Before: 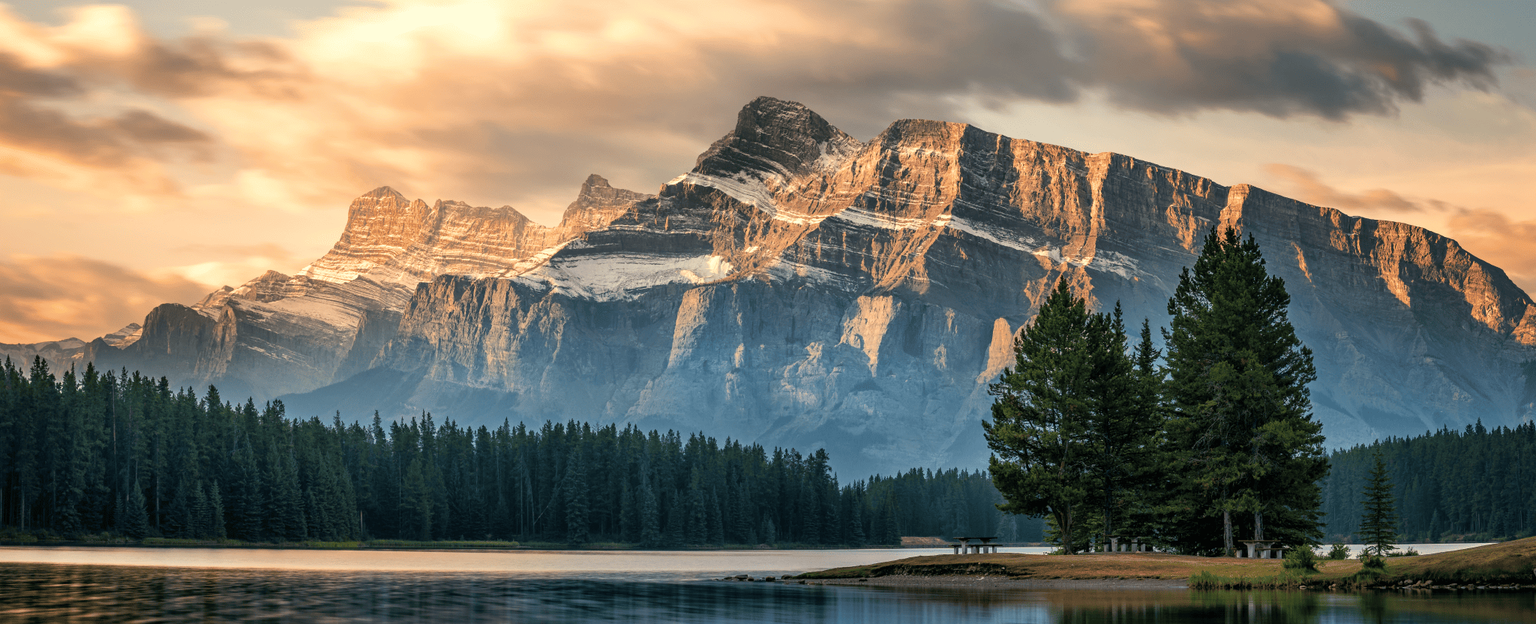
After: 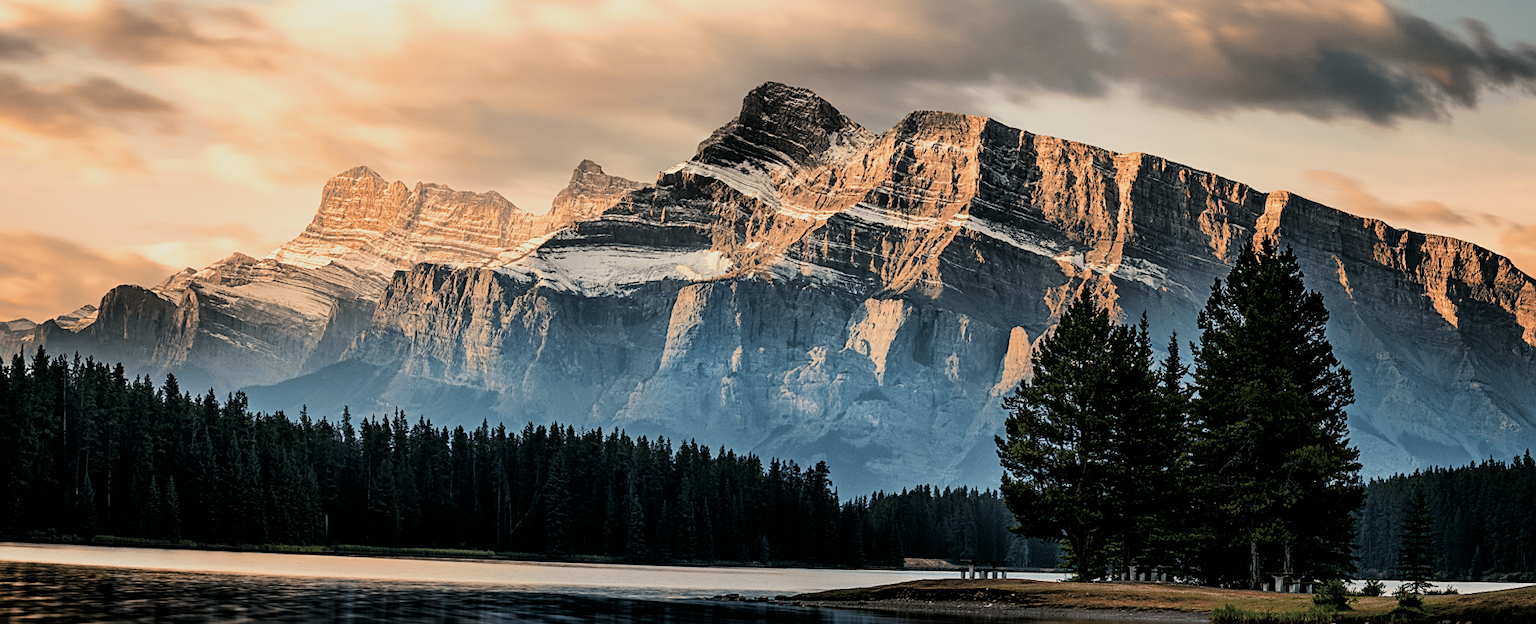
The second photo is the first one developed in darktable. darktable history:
exposure: exposure -0.05 EV
crop and rotate: angle -1.69°
sharpen: on, module defaults
filmic rgb: black relative exposure -5 EV, hardness 2.88, contrast 1.4, highlights saturation mix -30%
